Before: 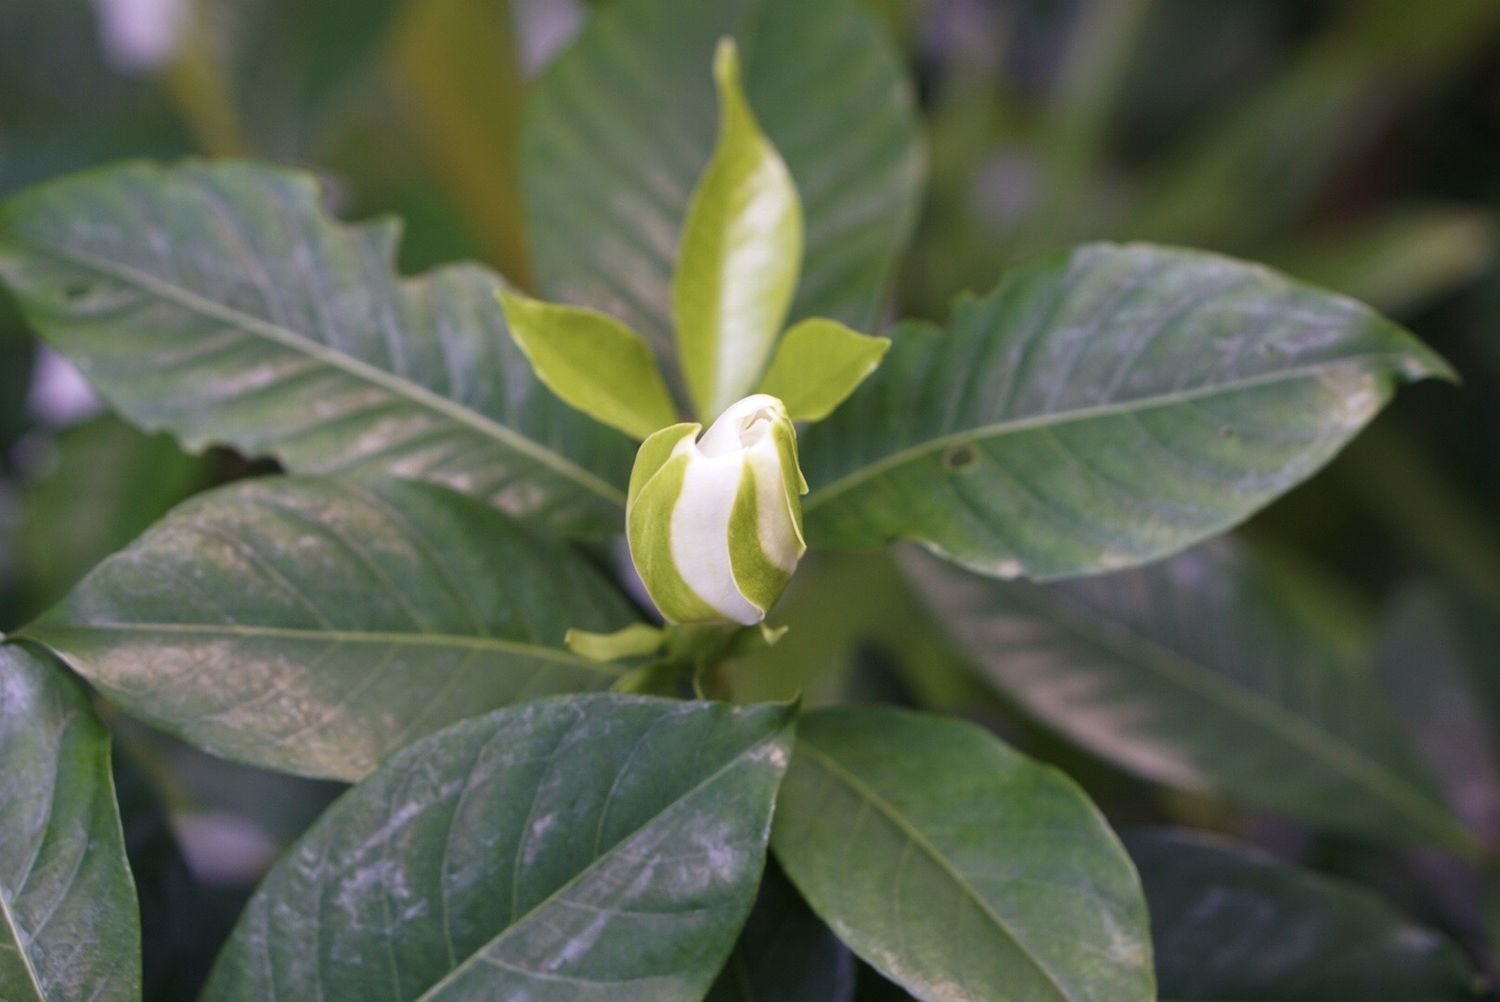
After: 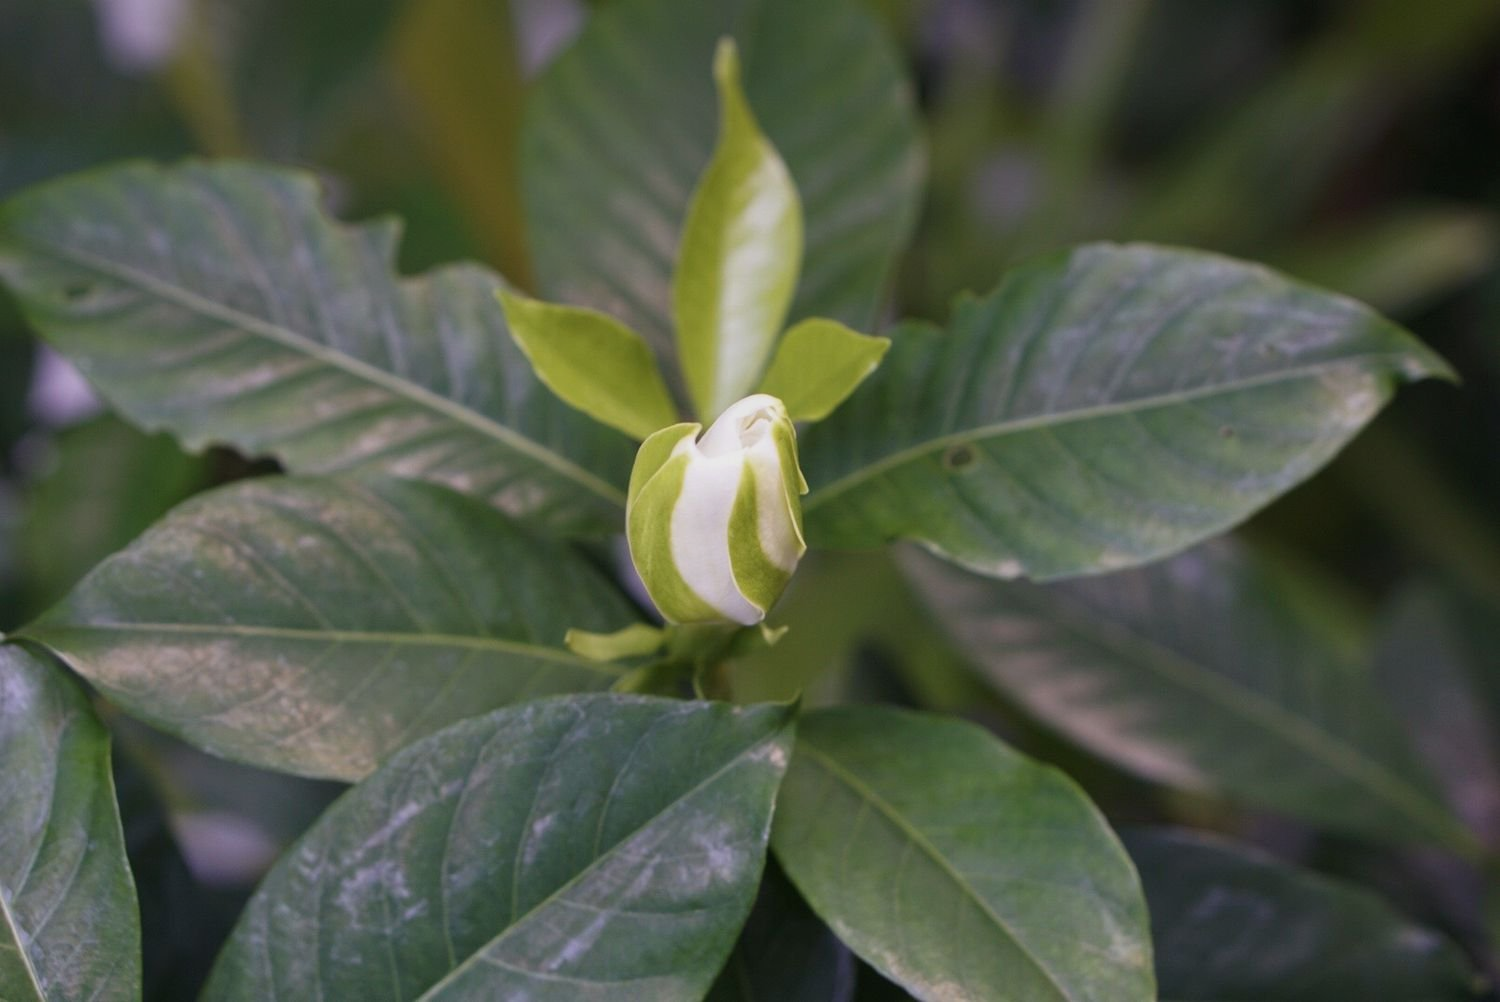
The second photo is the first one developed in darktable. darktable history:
tone equalizer: on, module defaults
graduated density: on, module defaults
